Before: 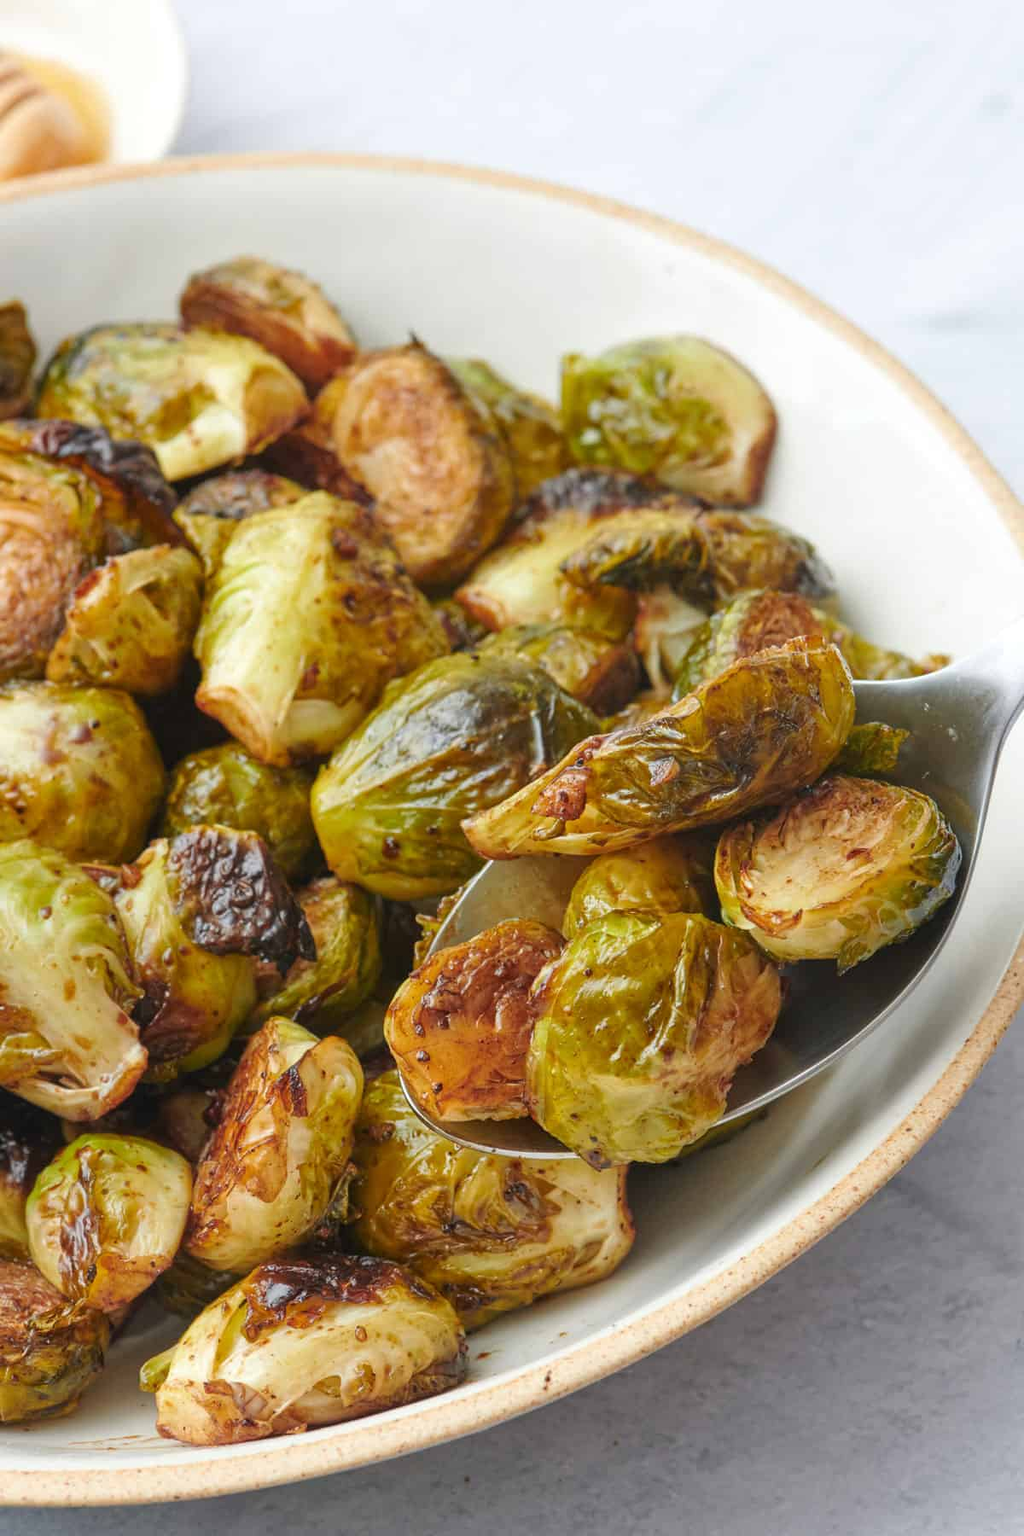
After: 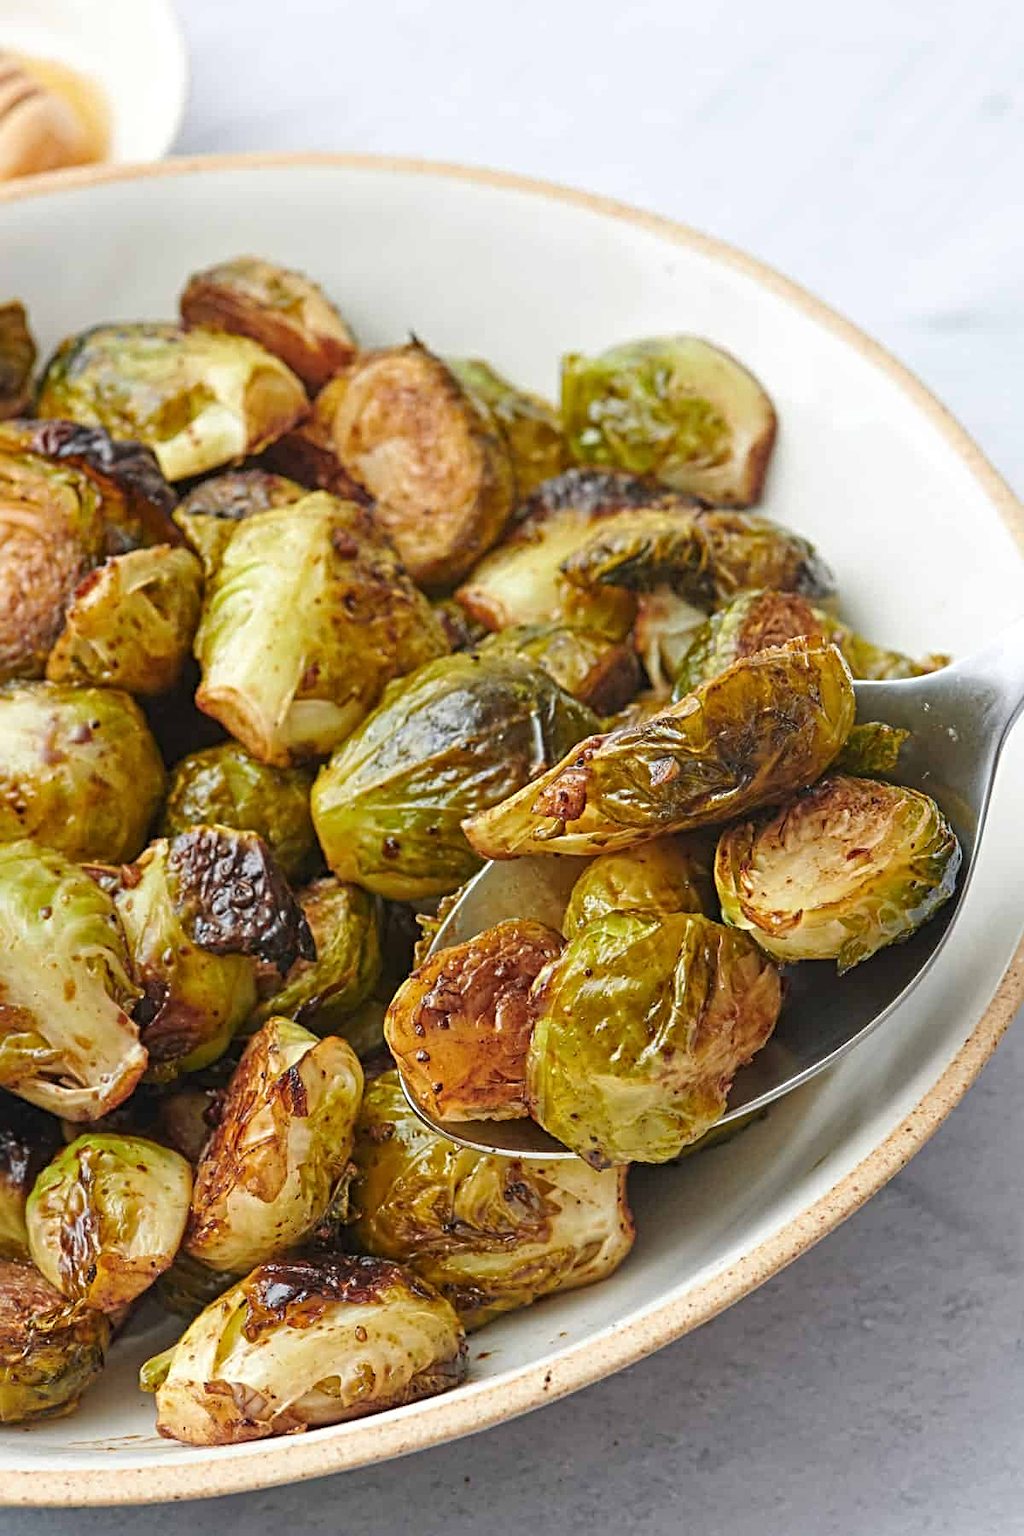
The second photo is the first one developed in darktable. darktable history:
sharpen: radius 4.926
